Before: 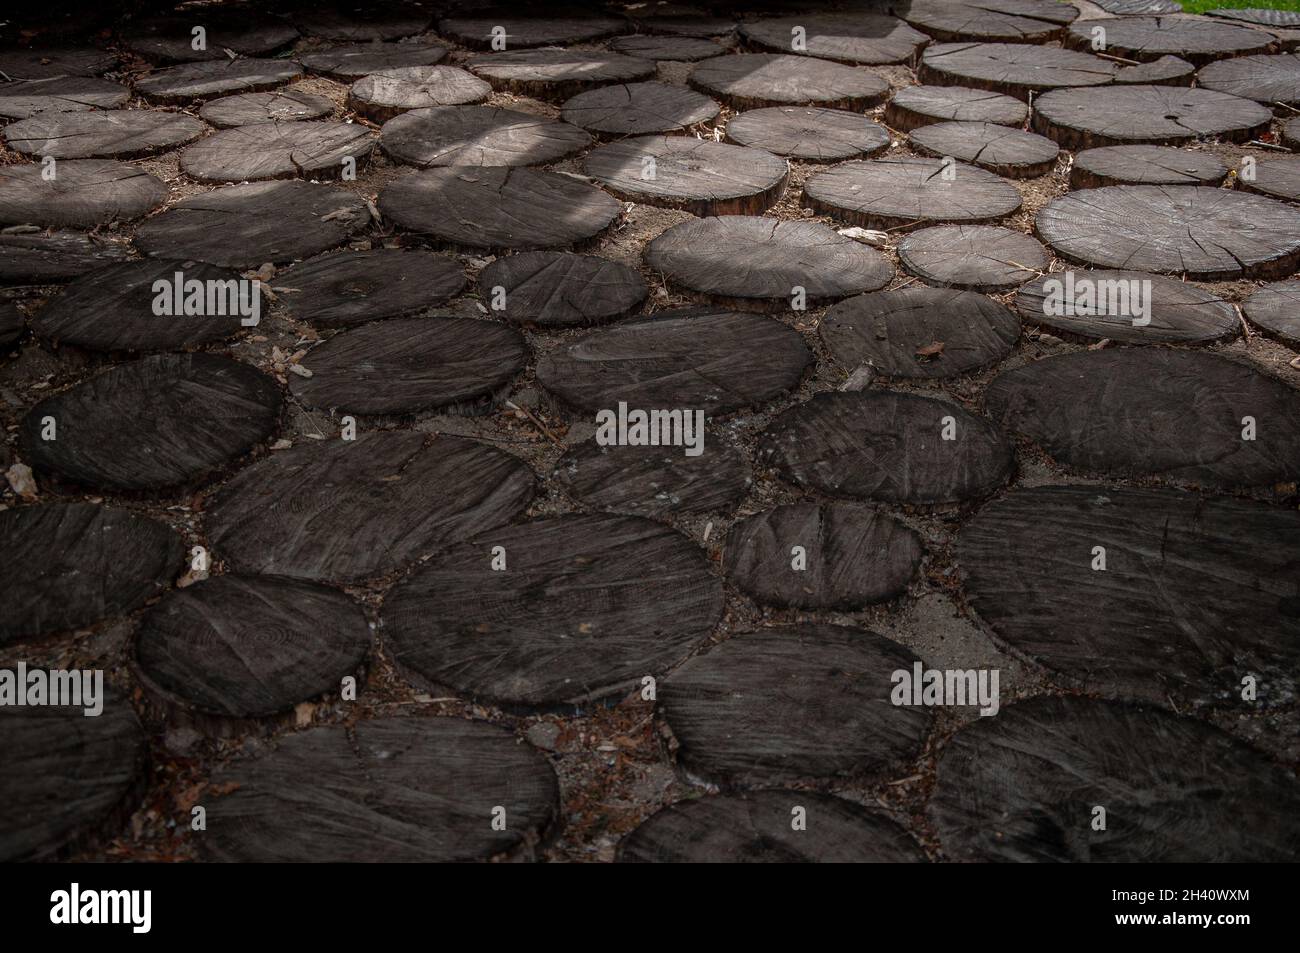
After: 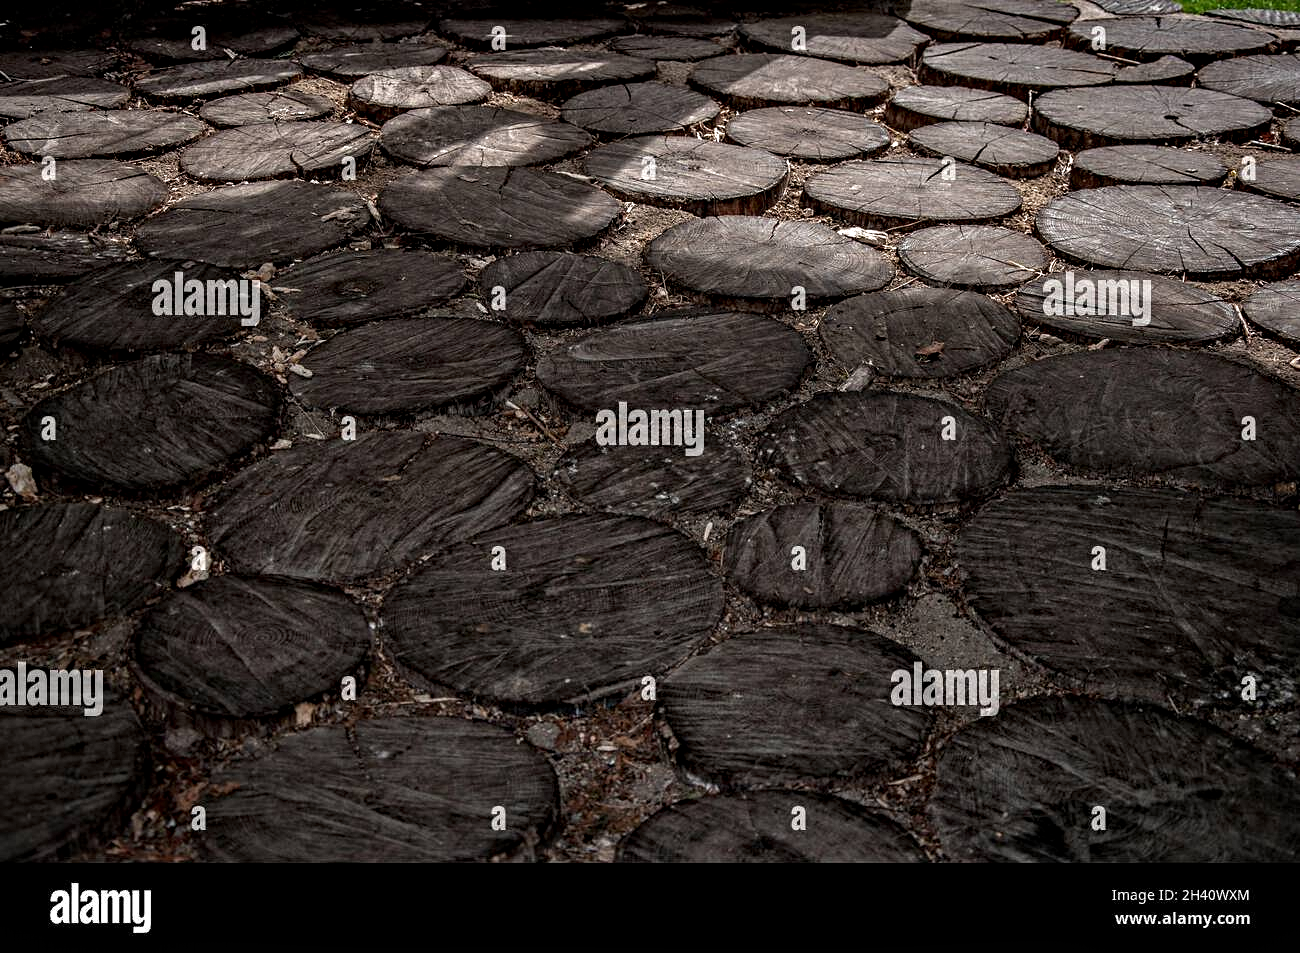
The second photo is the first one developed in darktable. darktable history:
contrast equalizer: y [[0.5, 0.542, 0.583, 0.625, 0.667, 0.708], [0.5 ×6], [0.5 ×6], [0 ×6], [0 ×6]]
